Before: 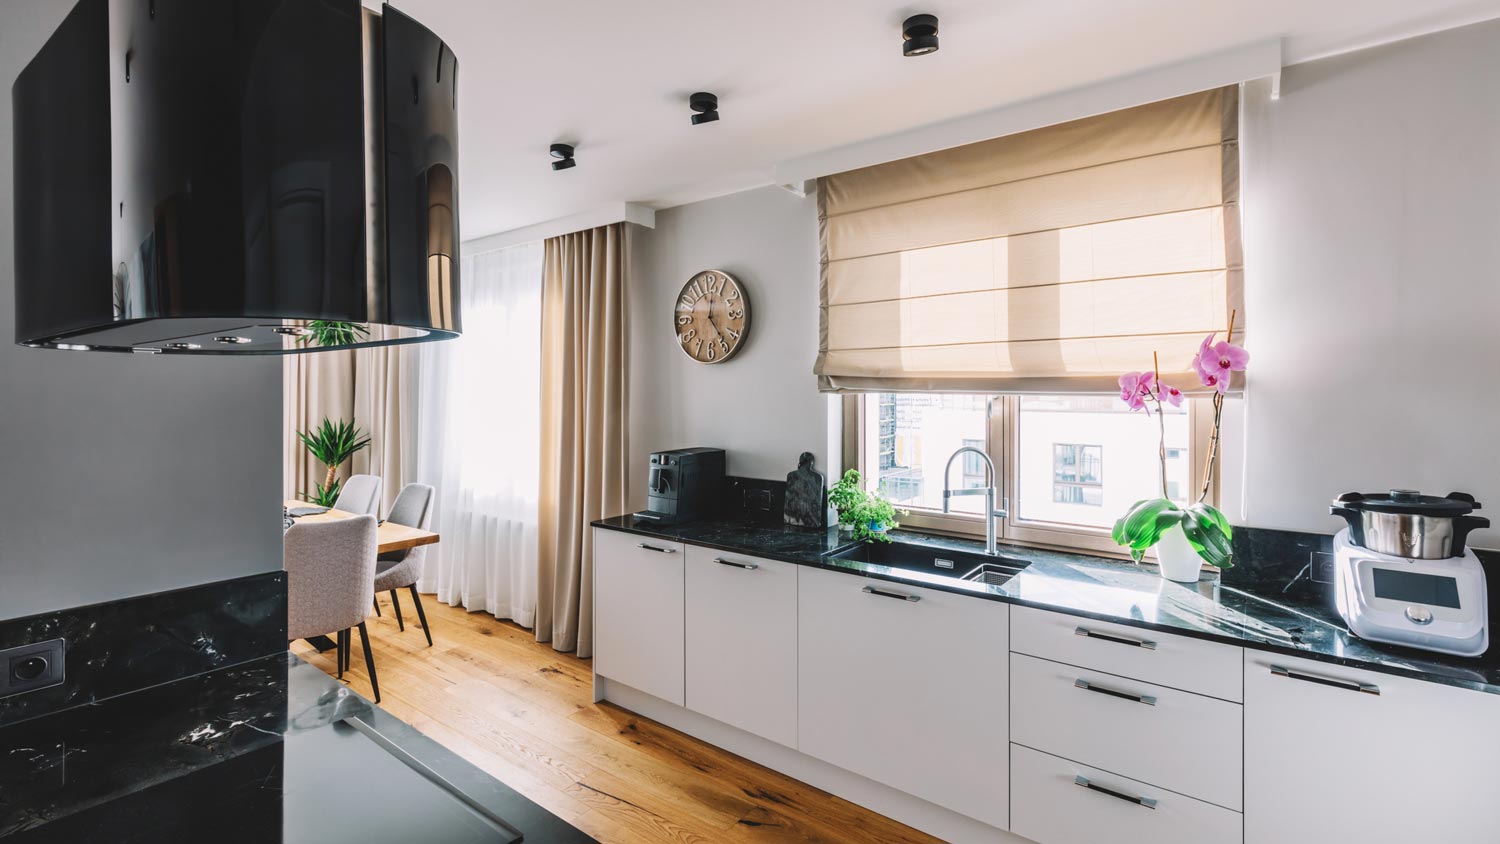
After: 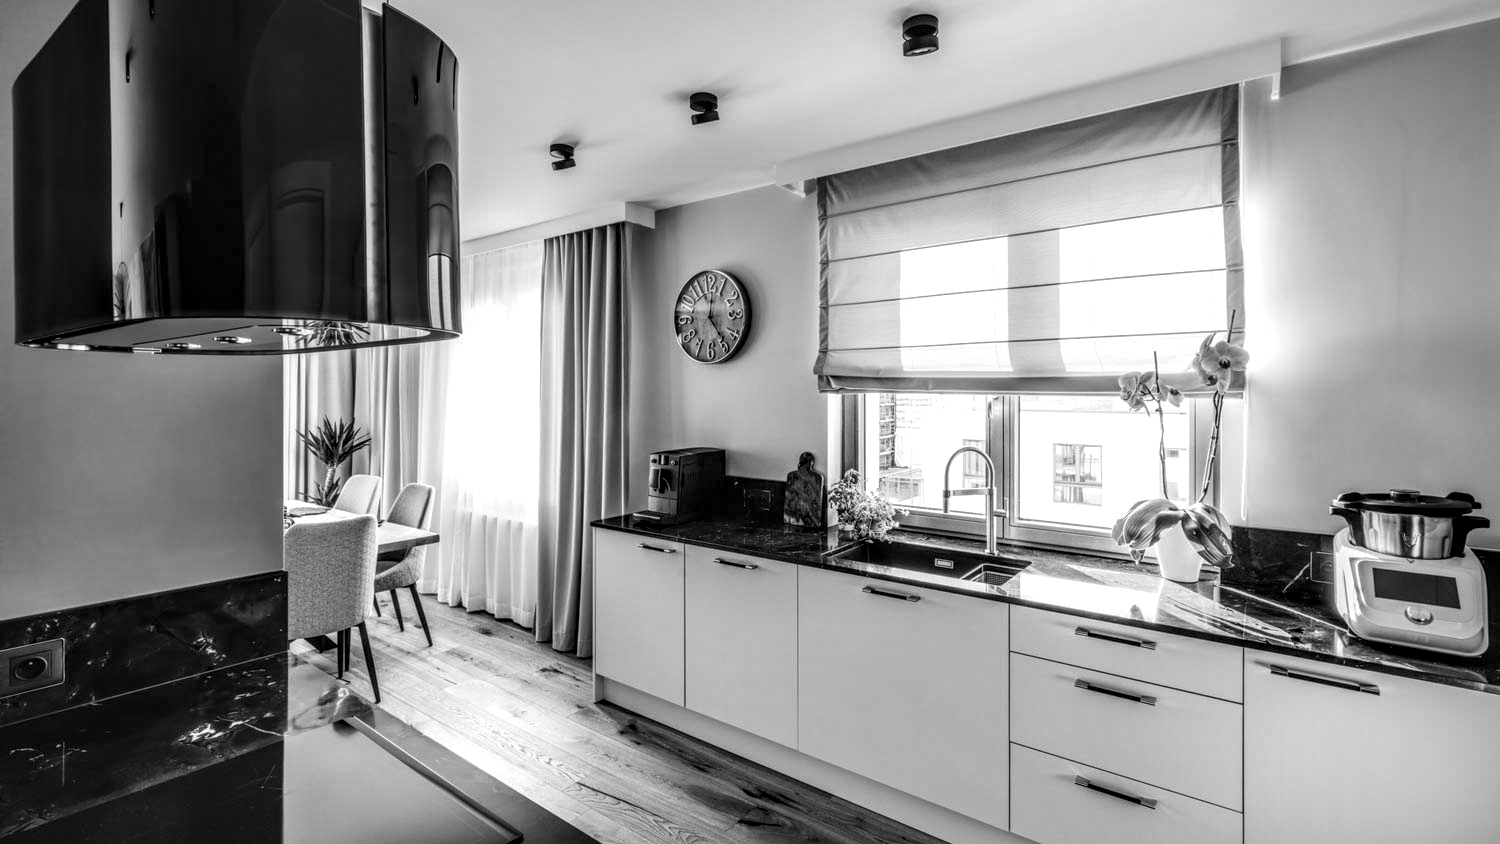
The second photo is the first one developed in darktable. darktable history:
color contrast: green-magenta contrast 0, blue-yellow contrast 0
white balance: red 1.08, blue 0.791
vignetting: fall-off start 88.53%, fall-off radius 44.2%, saturation 0.376, width/height ratio 1.161
local contrast: highlights 12%, shadows 38%, detail 183%, midtone range 0.471
